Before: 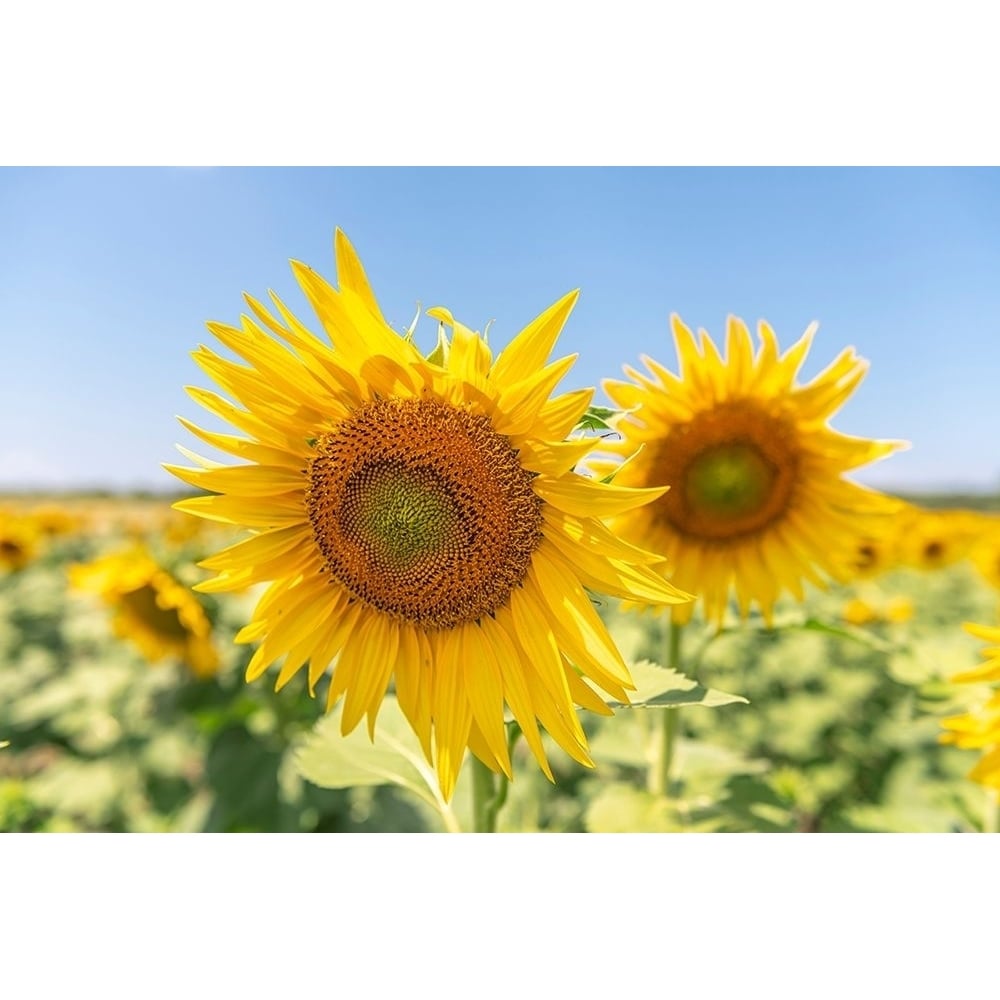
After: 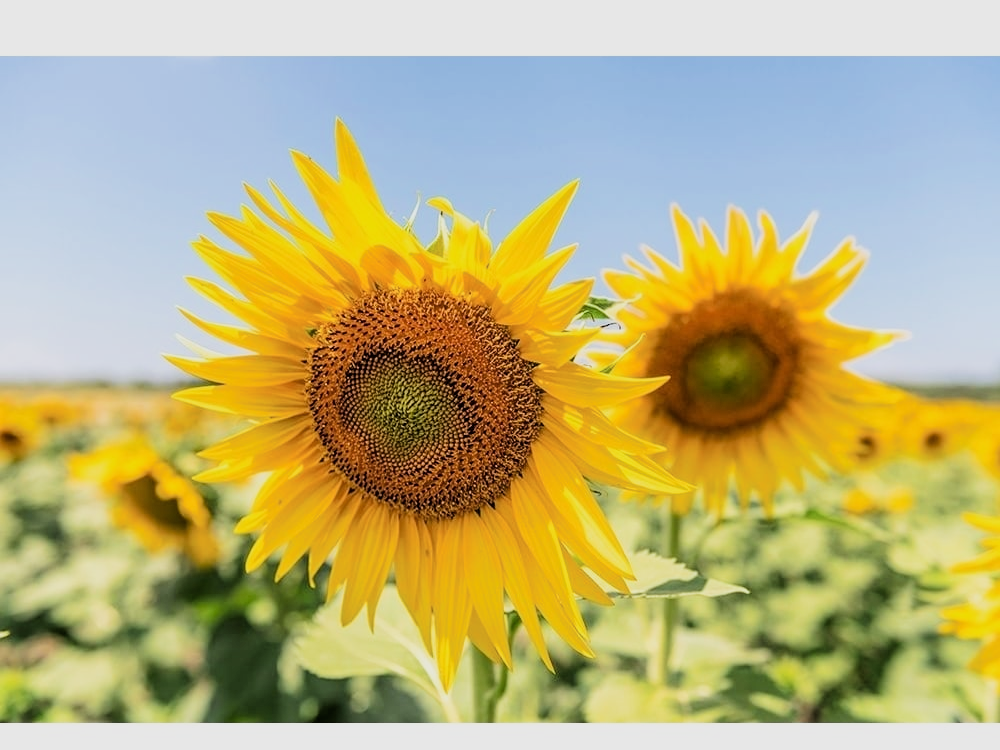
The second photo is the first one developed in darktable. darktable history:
filmic rgb: black relative exposure -5.09 EV, white relative exposure 3.98 EV, threshold 5.96 EV, hardness 2.87, contrast 1.387, highlights saturation mix -30.35%, enable highlight reconstruction true
crop: top 11.008%, bottom 13.929%
